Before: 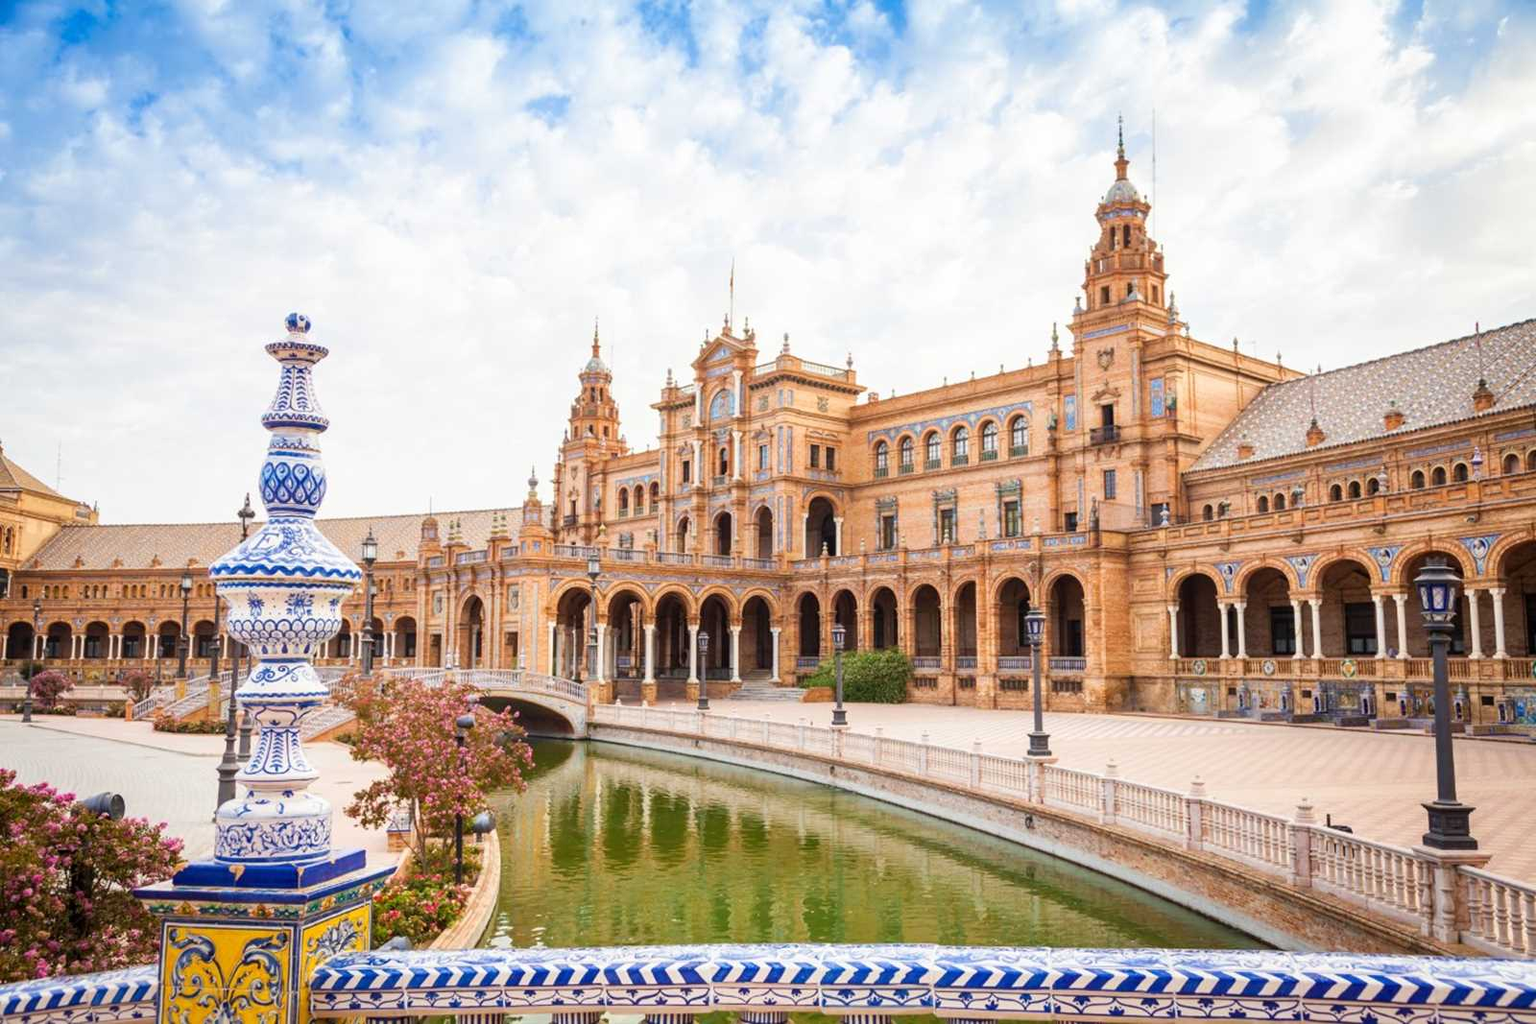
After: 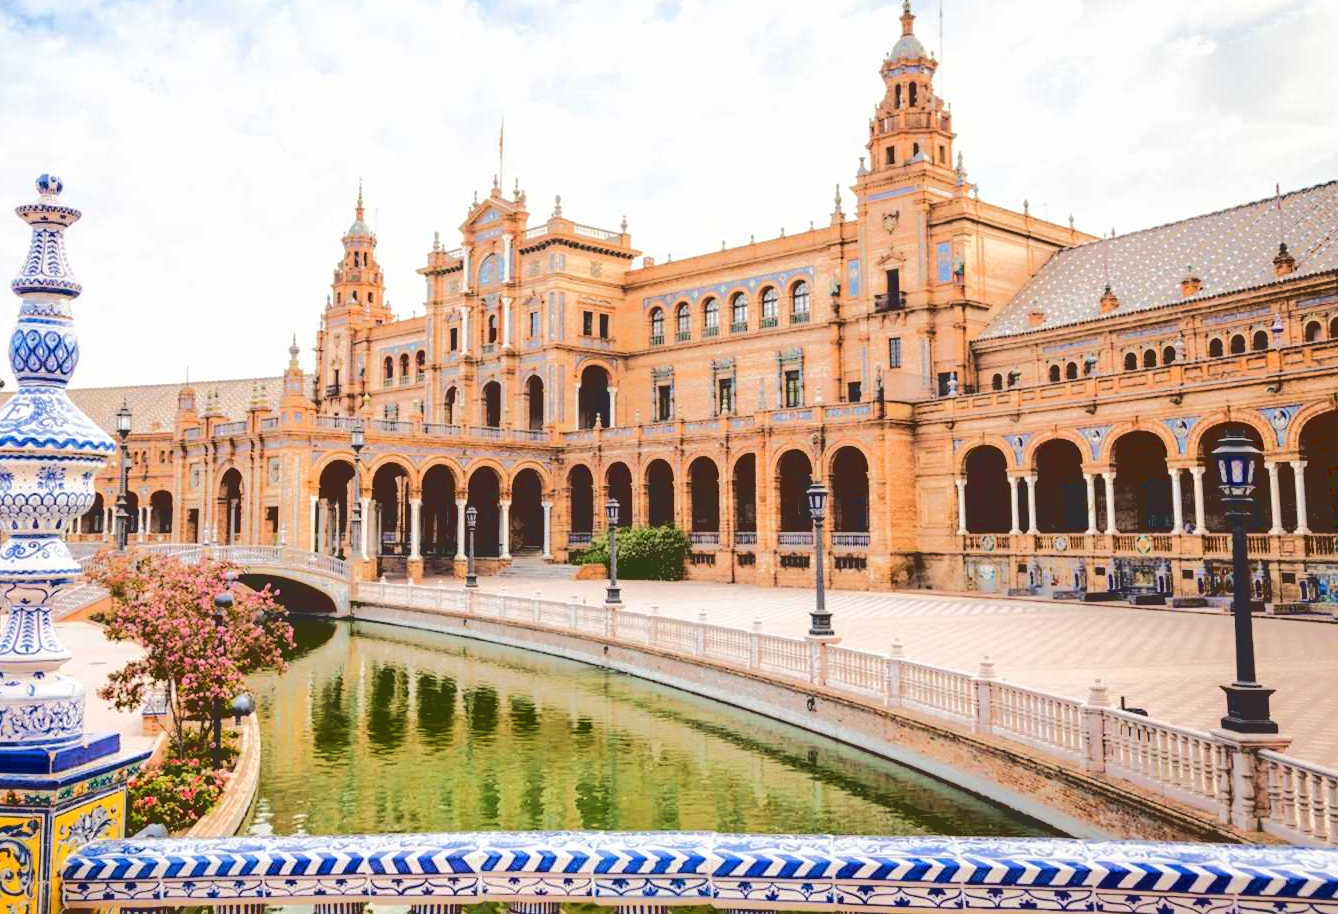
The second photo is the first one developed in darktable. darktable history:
base curve: curves: ch0 [(0.065, 0.026) (0.236, 0.358) (0.53, 0.546) (0.777, 0.841) (0.924, 0.992)], preserve colors average RGB
crop: left 16.315%, top 14.246%
